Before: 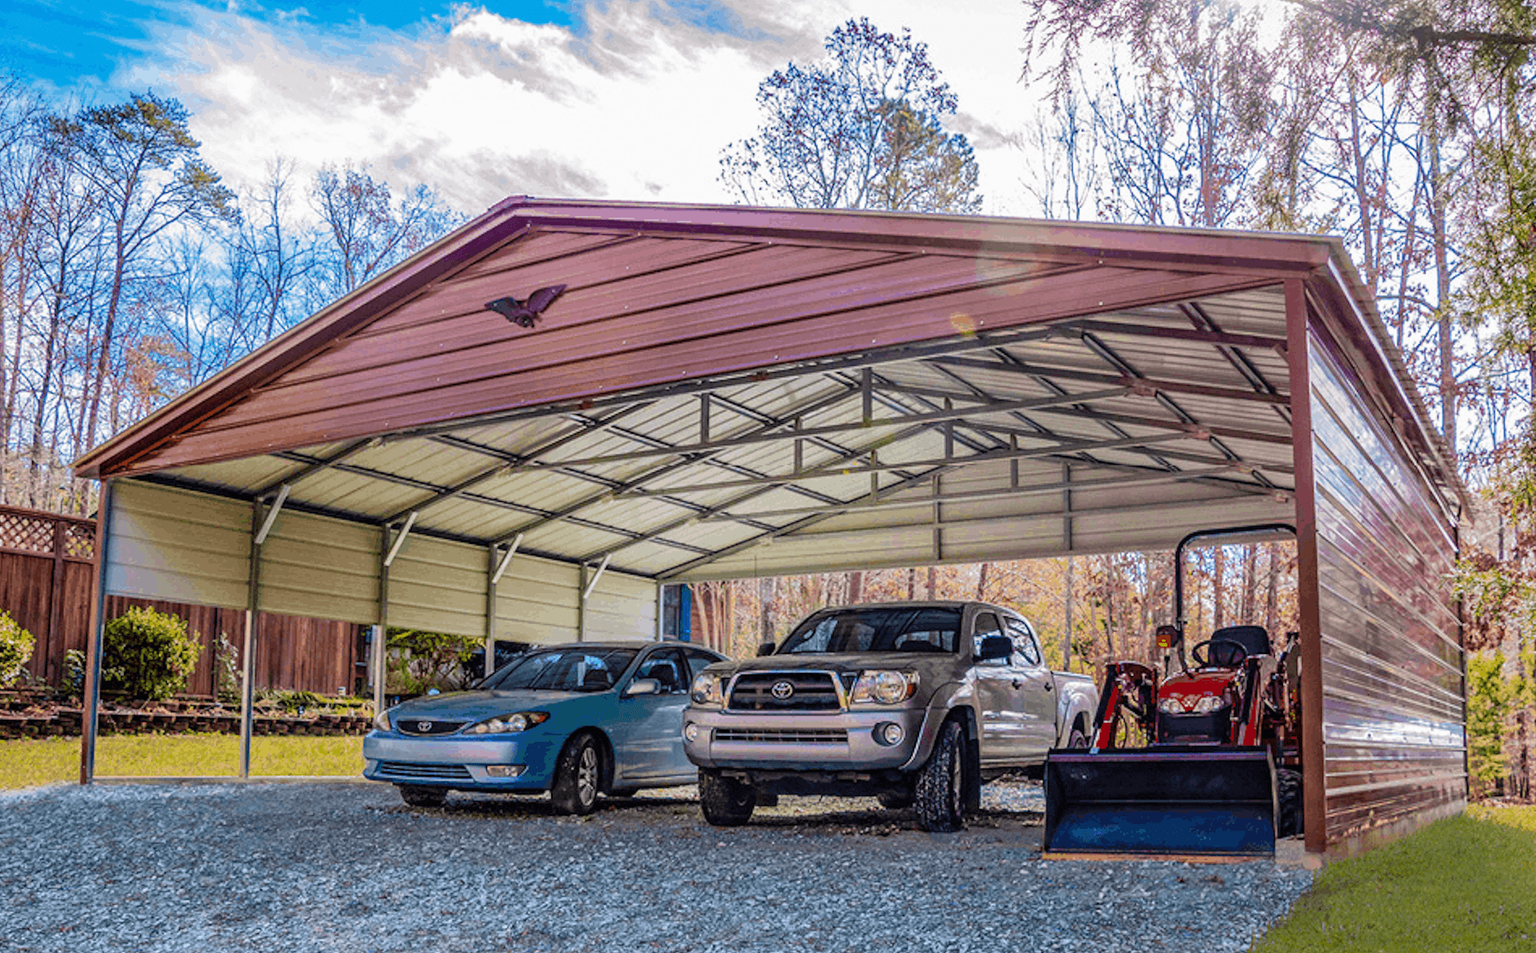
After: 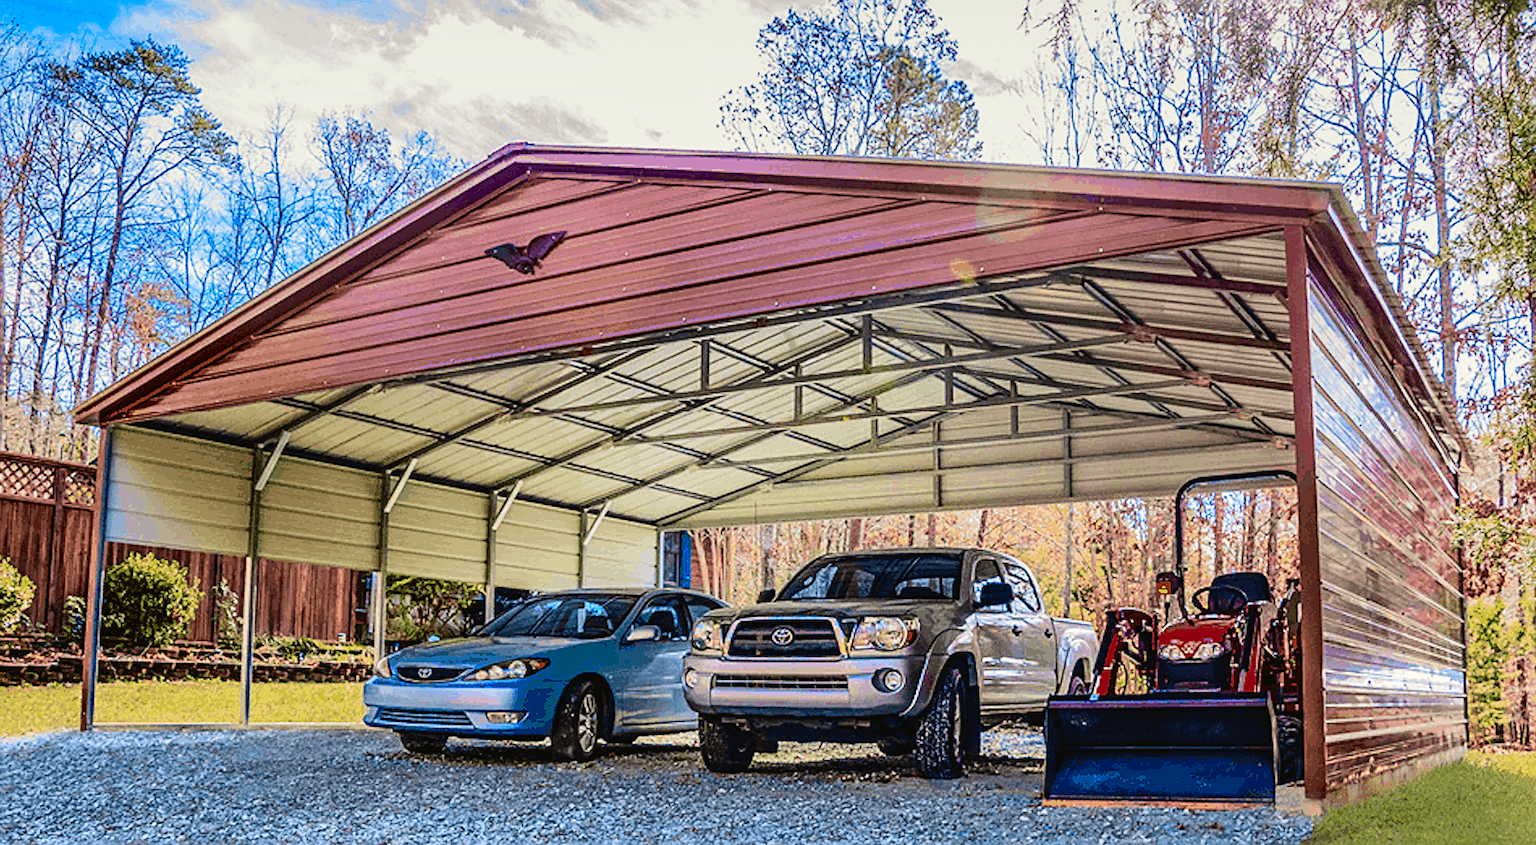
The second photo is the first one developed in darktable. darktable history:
graduated density: on, module defaults
sharpen: on, module defaults
crop and rotate: top 5.609%, bottom 5.609%
velvia: on, module defaults
tone curve: curves: ch0 [(0, 0.023) (0.087, 0.065) (0.184, 0.168) (0.45, 0.54) (0.57, 0.683) (0.722, 0.825) (0.877, 0.948) (1, 1)]; ch1 [(0, 0) (0.388, 0.369) (0.447, 0.447) (0.505, 0.5) (0.534, 0.528) (0.573, 0.583) (0.663, 0.68) (1, 1)]; ch2 [(0, 0) (0.314, 0.223) (0.427, 0.405) (0.492, 0.505) (0.531, 0.55) (0.589, 0.599) (1, 1)], color space Lab, independent channels, preserve colors none
